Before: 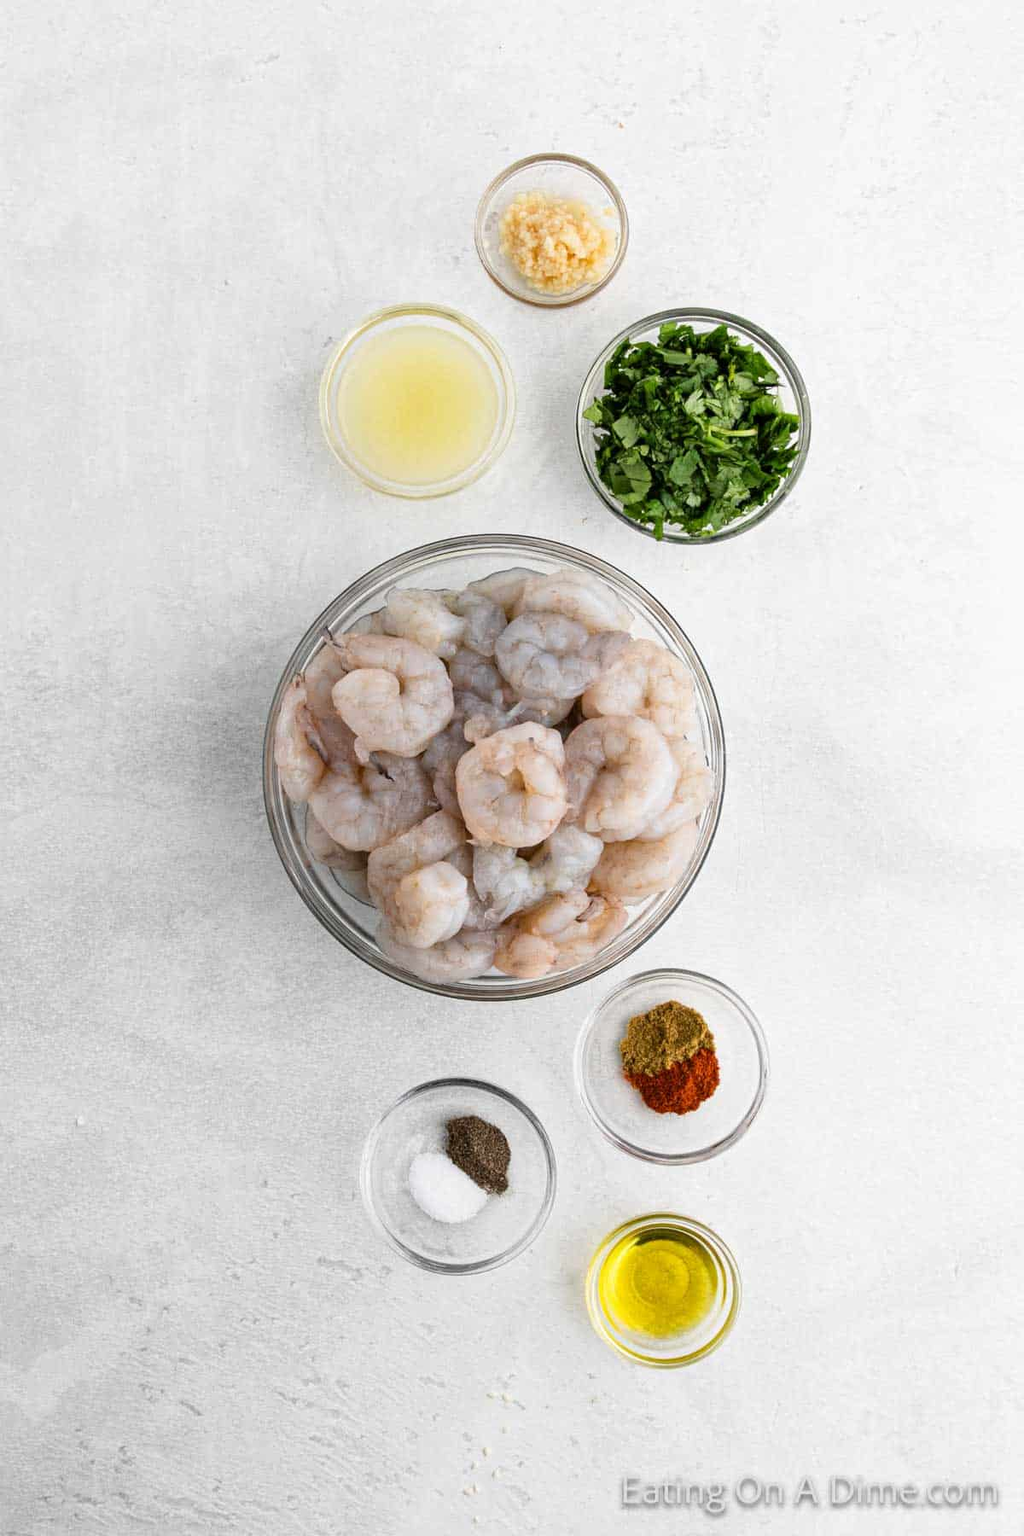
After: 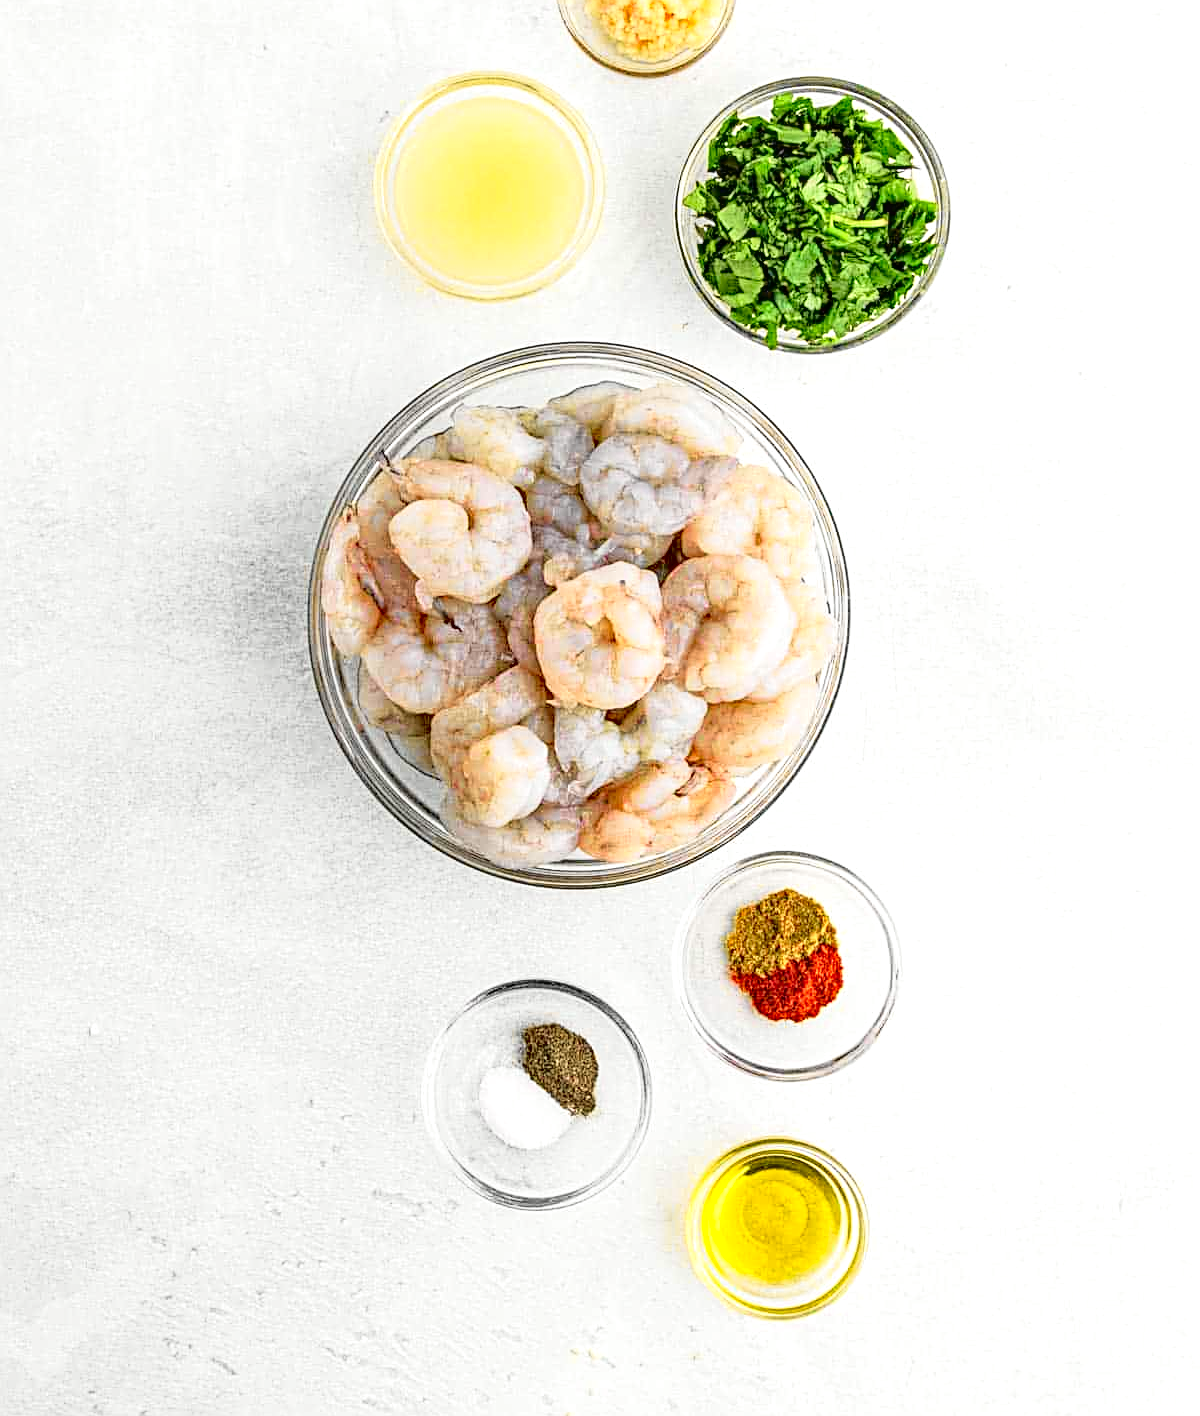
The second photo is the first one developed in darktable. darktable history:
sharpen: radius 2.657, amount 0.657
exposure: exposure 1 EV, compensate exposure bias true, compensate highlight preservation false
local contrast: detail 130%
crop and rotate: top 15.807%, bottom 5.507%
tone equalizer: -8 EV -0.002 EV, -7 EV 0.004 EV, -6 EV -0.031 EV, -5 EV 0.017 EV, -4 EV -0.011 EV, -3 EV 0.02 EV, -2 EV -0.07 EV, -1 EV -0.272 EV, +0 EV -0.59 EV
velvia: on, module defaults
haze removal: compatibility mode true, adaptive false
tone curve: curves: ch0 [(0, 0.008) (0.107, 0.091) (0.278, 0.351) (0.457, 0.562) (0.628, 0.738) (0.839, 0.909) (0.998, 0.978)]; ch1 [(0, 0) (0.437, 0.408) (0.474, 0.479) (0.502, 0.5) (0.527, 0.519) (0.561, 0.575) (0.608, 0.665) (0.669, 0.748) (0.859, 0.899) (1, 1)]; ch2 [(0, 0) (0.33, 0.301) (0.421, 0.443) (0.473, 0.498) (0.502, 0.504) (0.522, 0.527) (0.549, 0.583) (0.644, 0.703) (1, 1)], color space Lab, independent channels, preserve colors none
